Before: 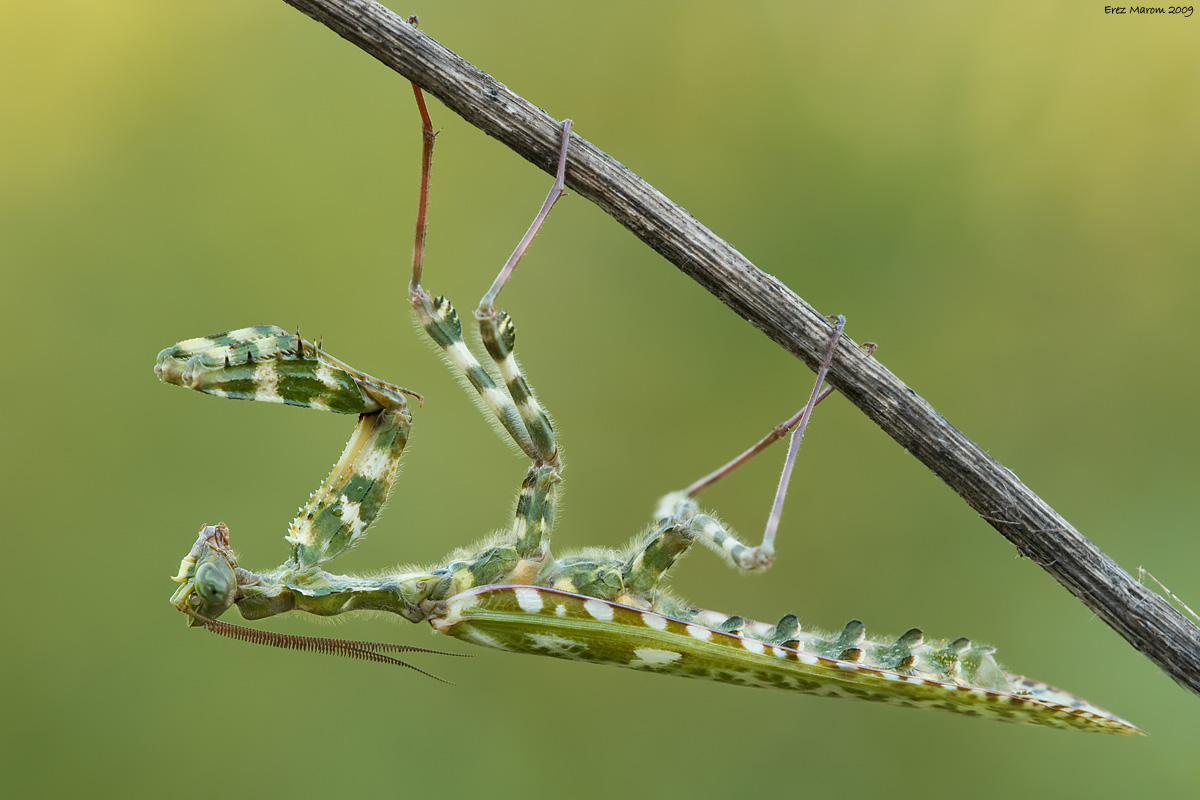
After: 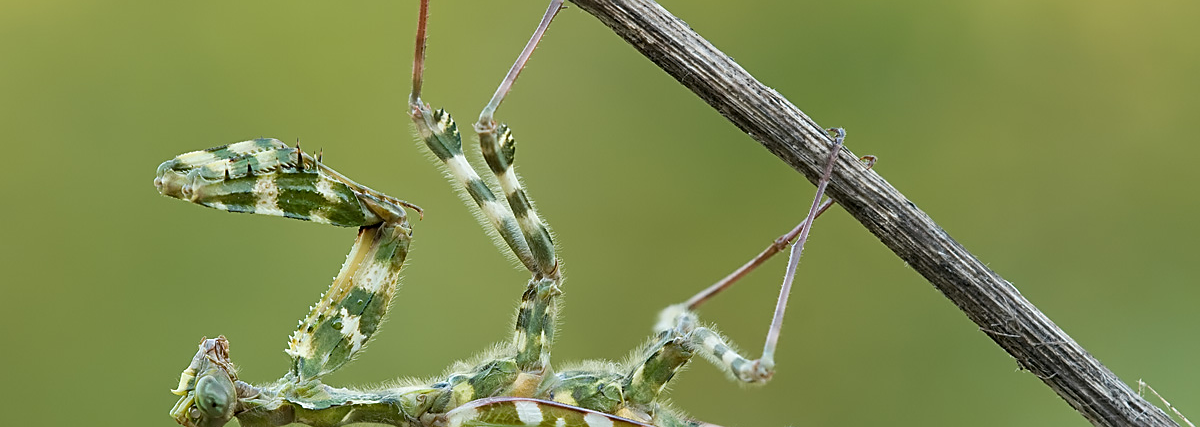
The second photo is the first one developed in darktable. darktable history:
sharpen: on, module defaults
crop and rotate: top 23.416%, bottom 23.175%
